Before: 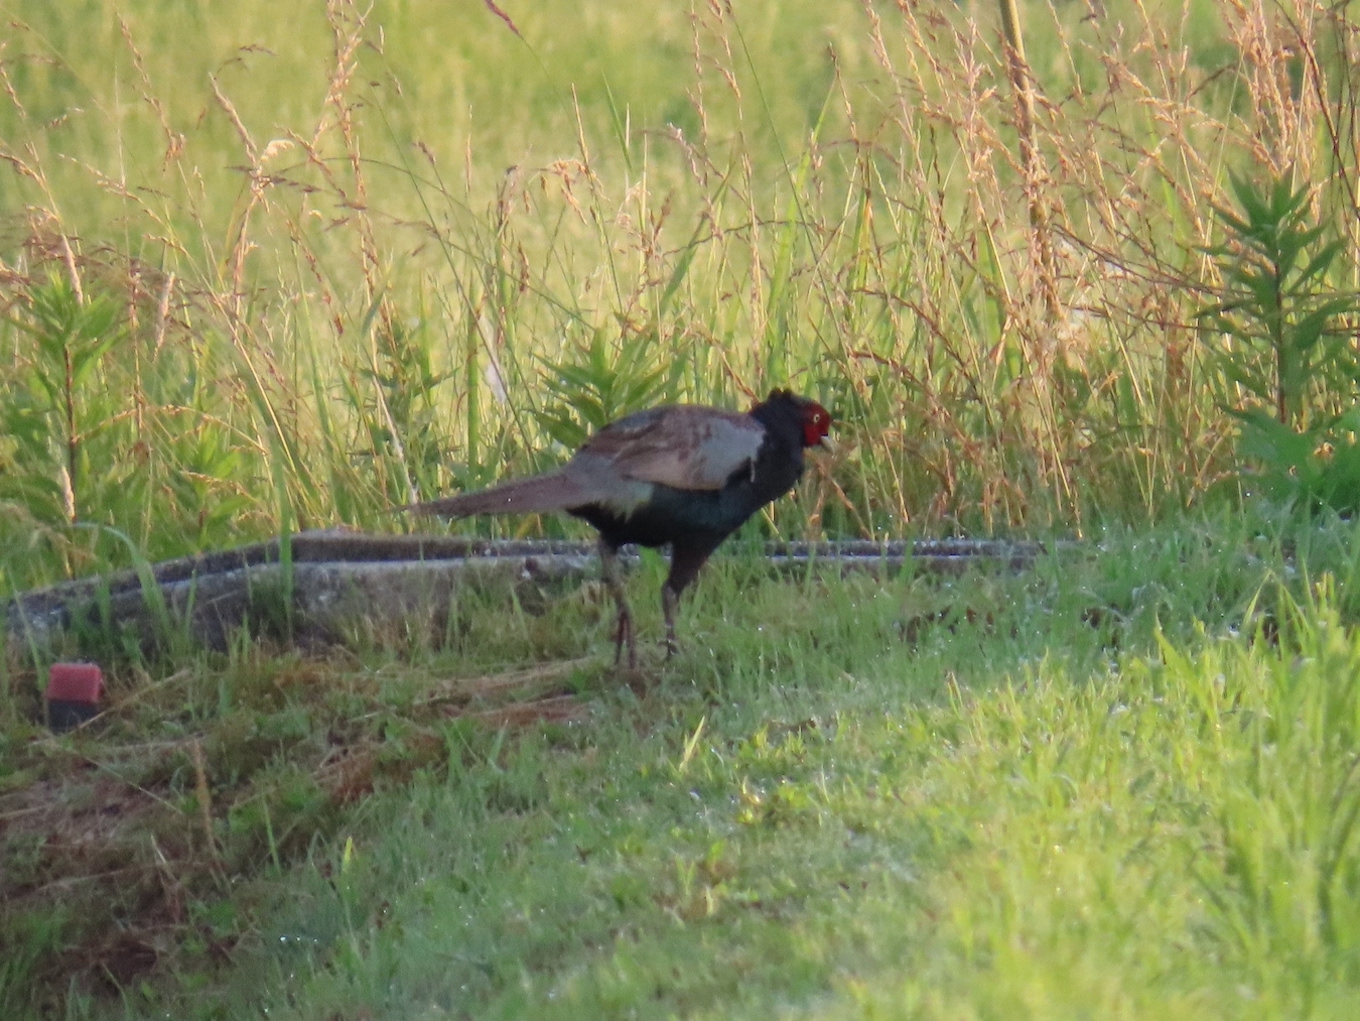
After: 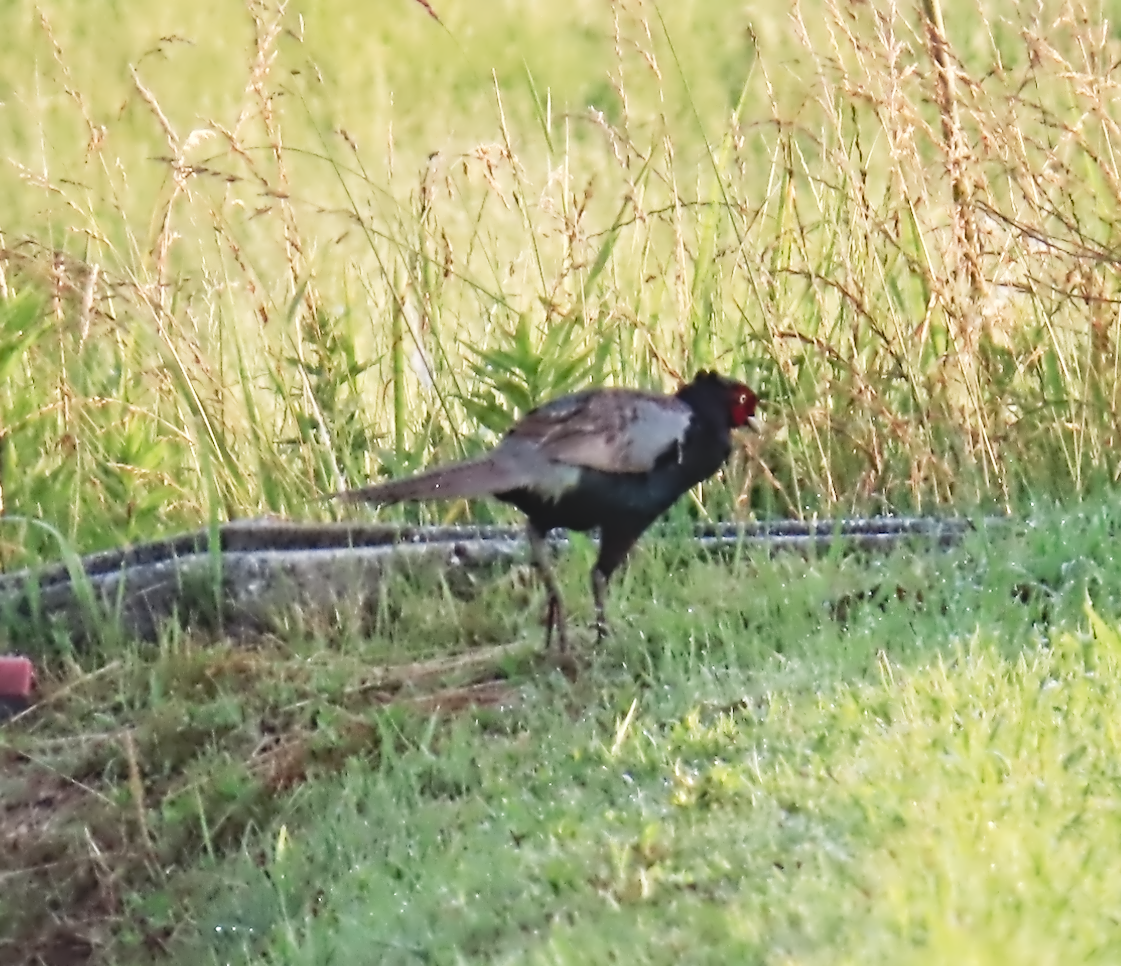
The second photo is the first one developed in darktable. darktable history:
contrast equalizer: octaves 7, y [[0.5, 0.542, 0.583, 0.625, 0.667, 0.708], [0.5 ×6], [0.5 ×6], [0, 0.033, 0.067, 0.1, 0.133, 0.167], [0, 0.05, 0.1, 0.15, 0.2, 0.25]]
exposure: black level correction -0.025, exposure -0.117 EV, compensate highlight preservation false
local contrast: highlights 100%, shadows 100%, detail 120%, midtone range 0.2
crop and rotate: angle 1°, left 4.281%, top 0.642%, right 11.383%, bottom 2.486%
tone curve: curves: ch0 [(0, 0) (0.003, 0.011) (0.011, 0.014) (0.025, 0.023) (0.044, 0.035) (0.069, 0.047) (0.1, 0.065) (0.136, 0.098) (0.177, 0.139) (0.224, 0.214) (0.277, 0.306) (0.335, 0.392) (0.399, 0.484) (0.468, 0.584) (0.543, 0.68) (0.623, 0.772) (0.709, 0.847) (0.801, 0.905) (0.898, 0.951) (1, 1)], preserve colors none
